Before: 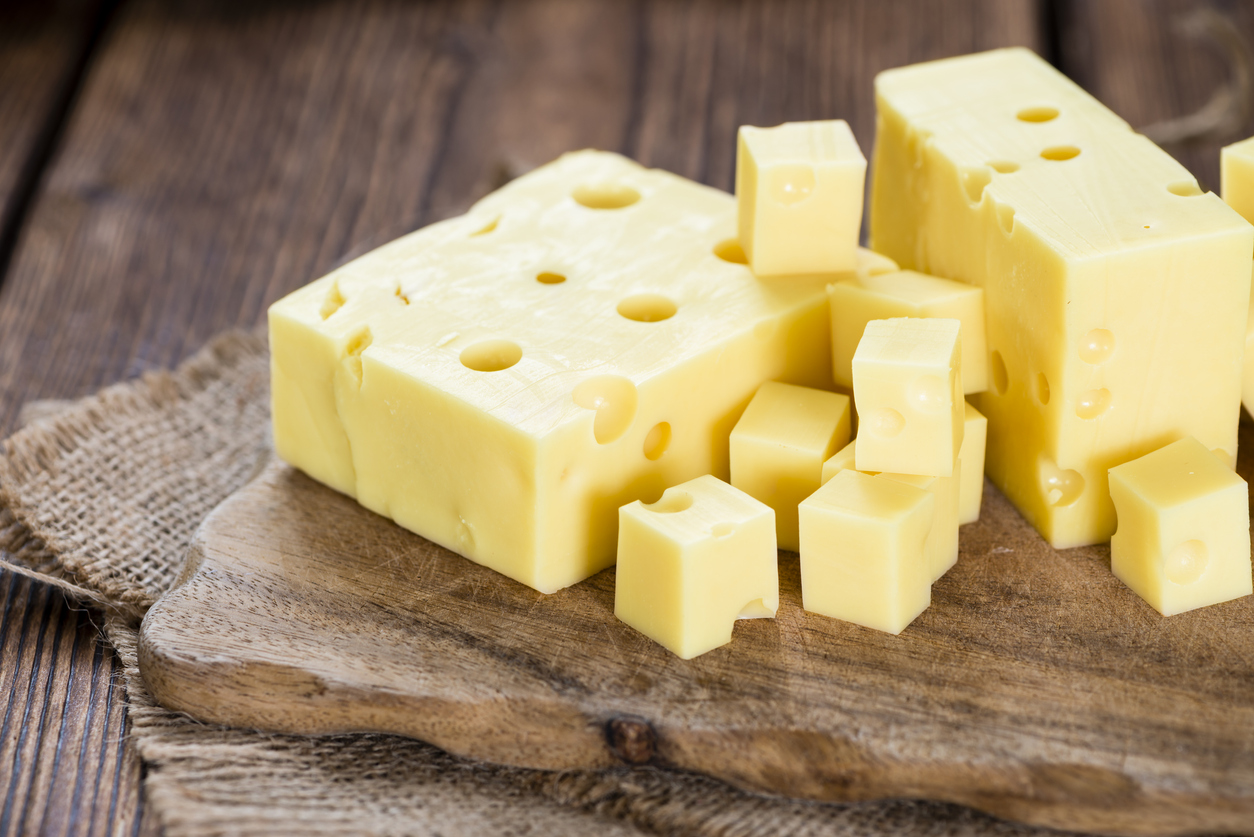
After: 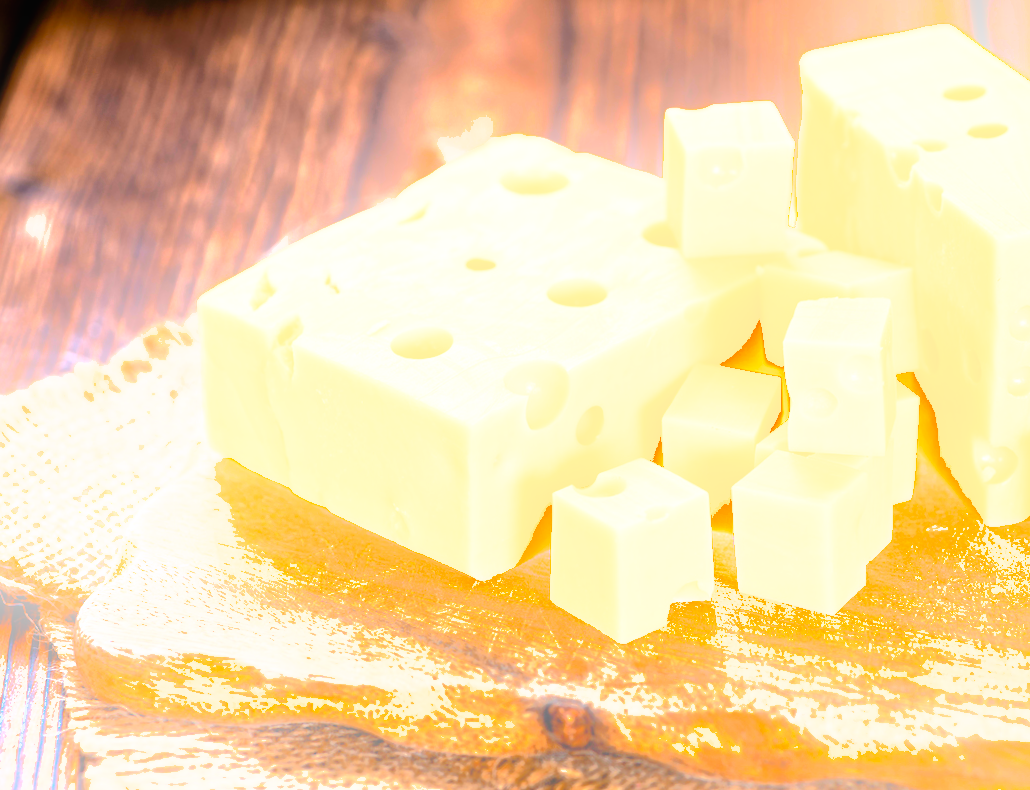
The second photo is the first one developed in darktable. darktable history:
tone equalizer: -8 EV -0.75 EV, -7 EV -0.7 EV, -6 EV -0.6 EV, -5 EV -0.4 EV, -3 EV 0.4 EV, -2 EV 0.6 EV, -1 EV 0.7 EV, +0 EV 0.75 EV, edges refinement/feathering 500, mask exposure compensation -1.57 EV, preserve details no
color balance rgb: shadows lift › luminance -20%, power › hue 72.24°, highlights gain › luminance 15%, global offset › hue 171.6°, perceptual saturation grading › highlights -15%, perceptual saturation grading › shadows 25%, global vibrance 35%, contrast 10%
crop and rotate: angle 1°, left 4.281%, top 0.642%, right 11.383%, bottom 2.486%
shadows and highlights: shadows 60, highlights -60
exposure: black level correction 0, exposure 1.1 EV, compensate highlight preservation false
bloom: on, module defaults
color zones: curves: ch0 [(0, 0.499) (0.143, 0.5) (0.286, 0.5) (0.429, 0.476) (0.571, 0.284) (0.714, 0.243) (0.857, 0.449) (1, 0.499)]; ch1 [(0, 0.532) (0.143, 0.645) (0.286, 0.696) (0.429, 0.211) (0.571, 0.504) (0.714, 0.493) (0.857, 0.495) (1, 0.532)]; ch2 [(0, 0.5) (0.143, 0.5) (0.286, 0.427) (0.429, 0.324) (0.571, 0.5) (0.714, 0.5) (0.857, 0.5) (1, 0.5)]
